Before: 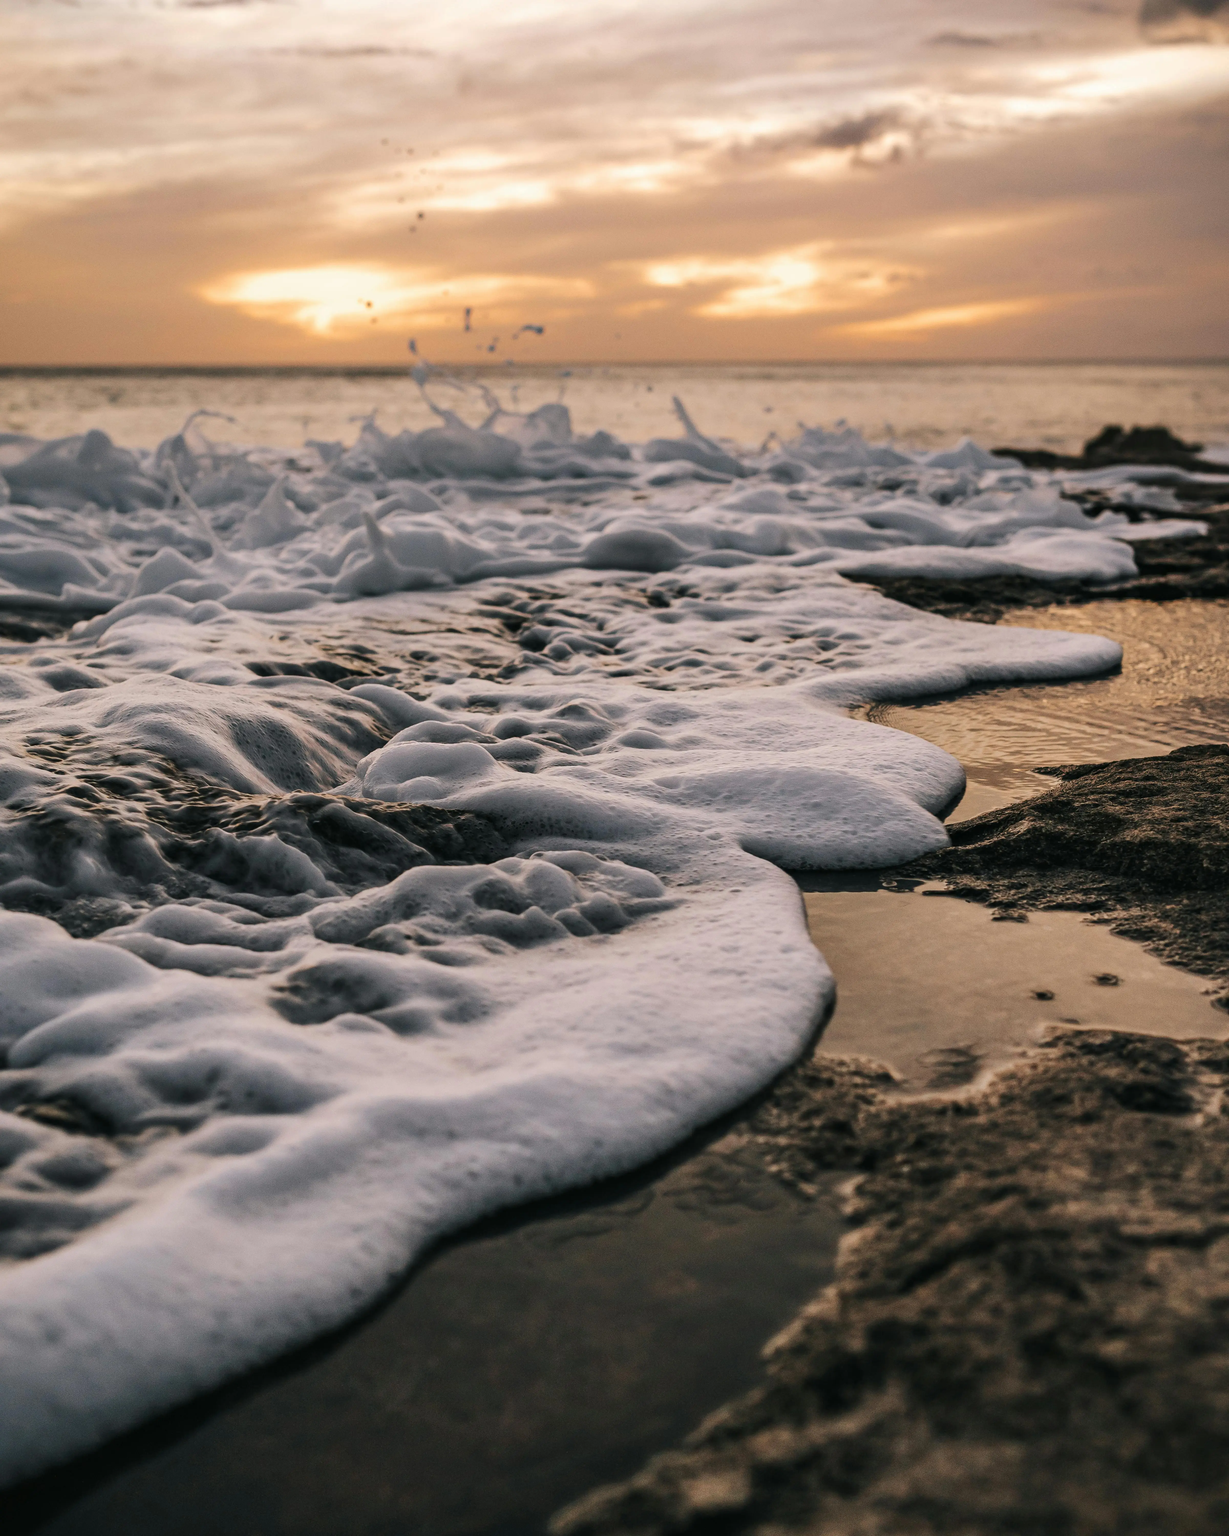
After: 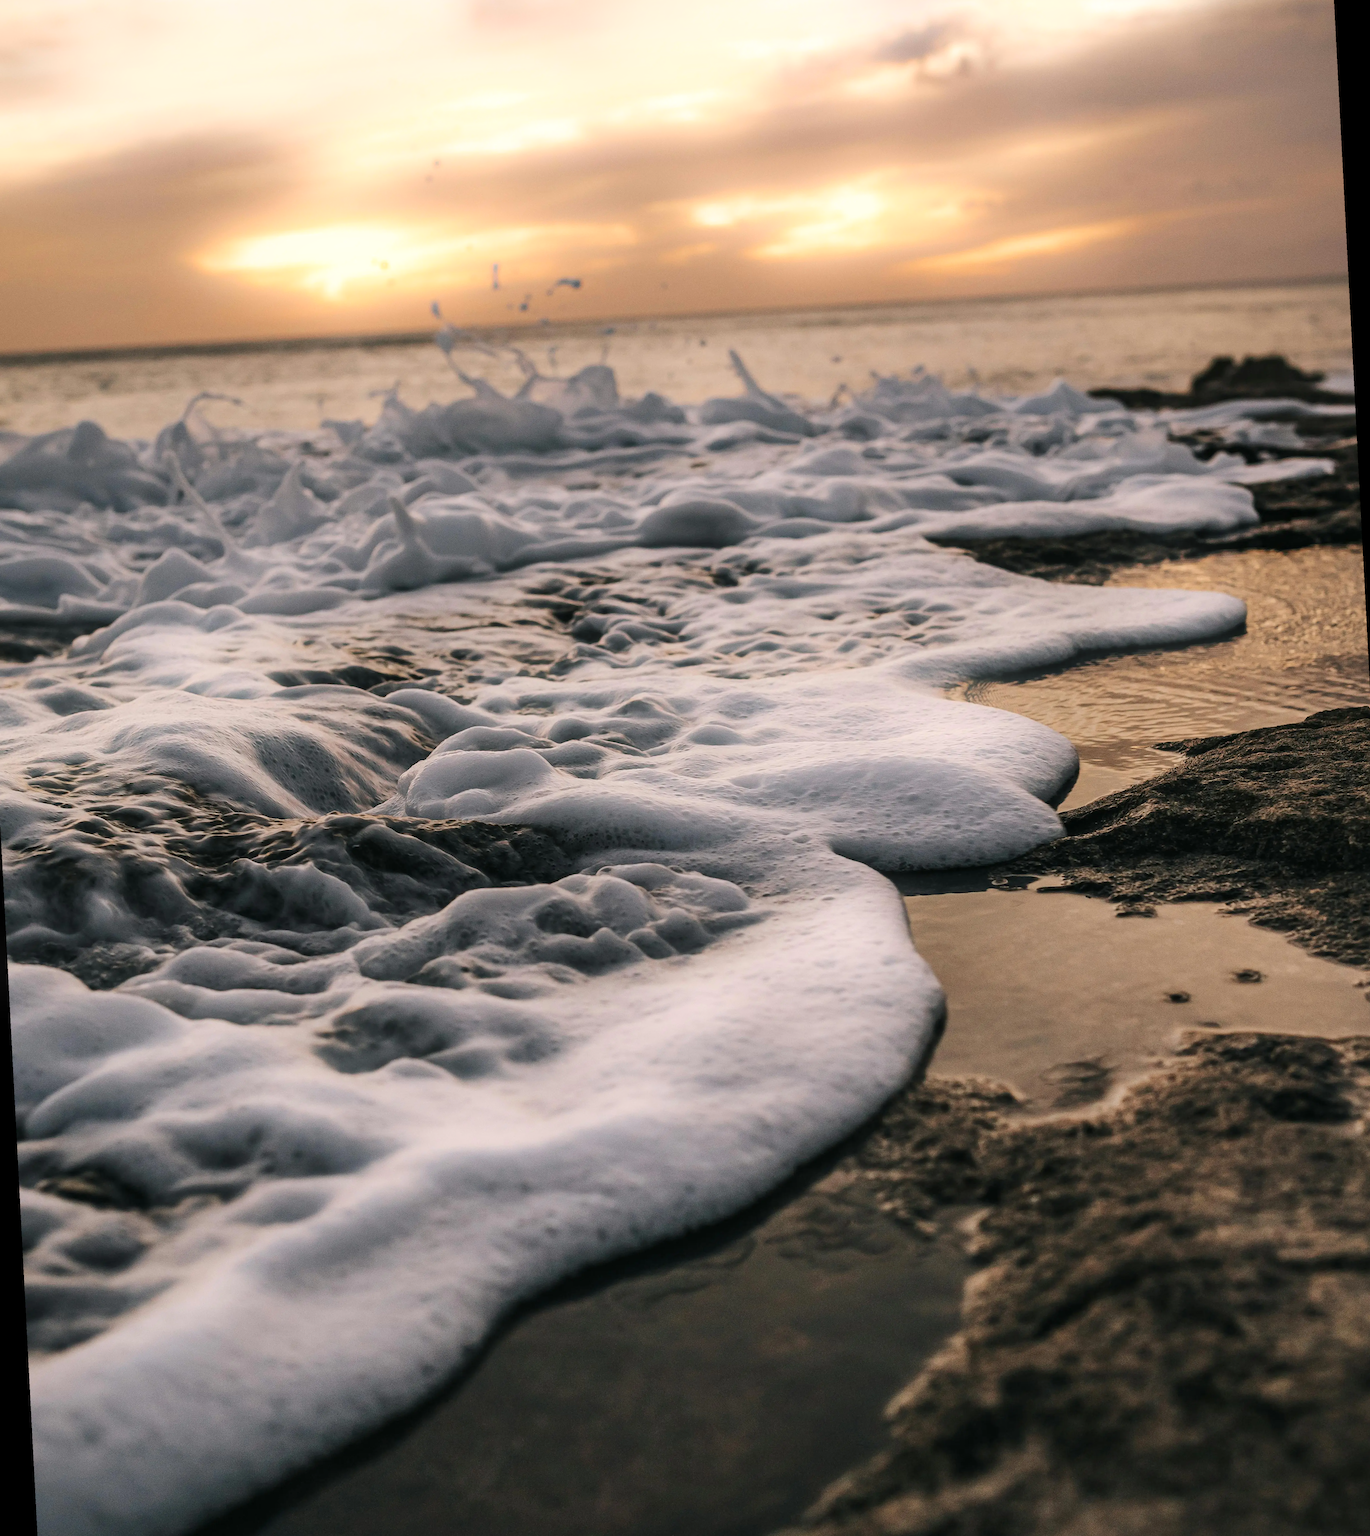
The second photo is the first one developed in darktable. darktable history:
bloom: on, module defaults
rotate and perspective: rotation -3°, crop left 0.031, crop right 0.968, crop top 0.07, crop bottom 0.93
